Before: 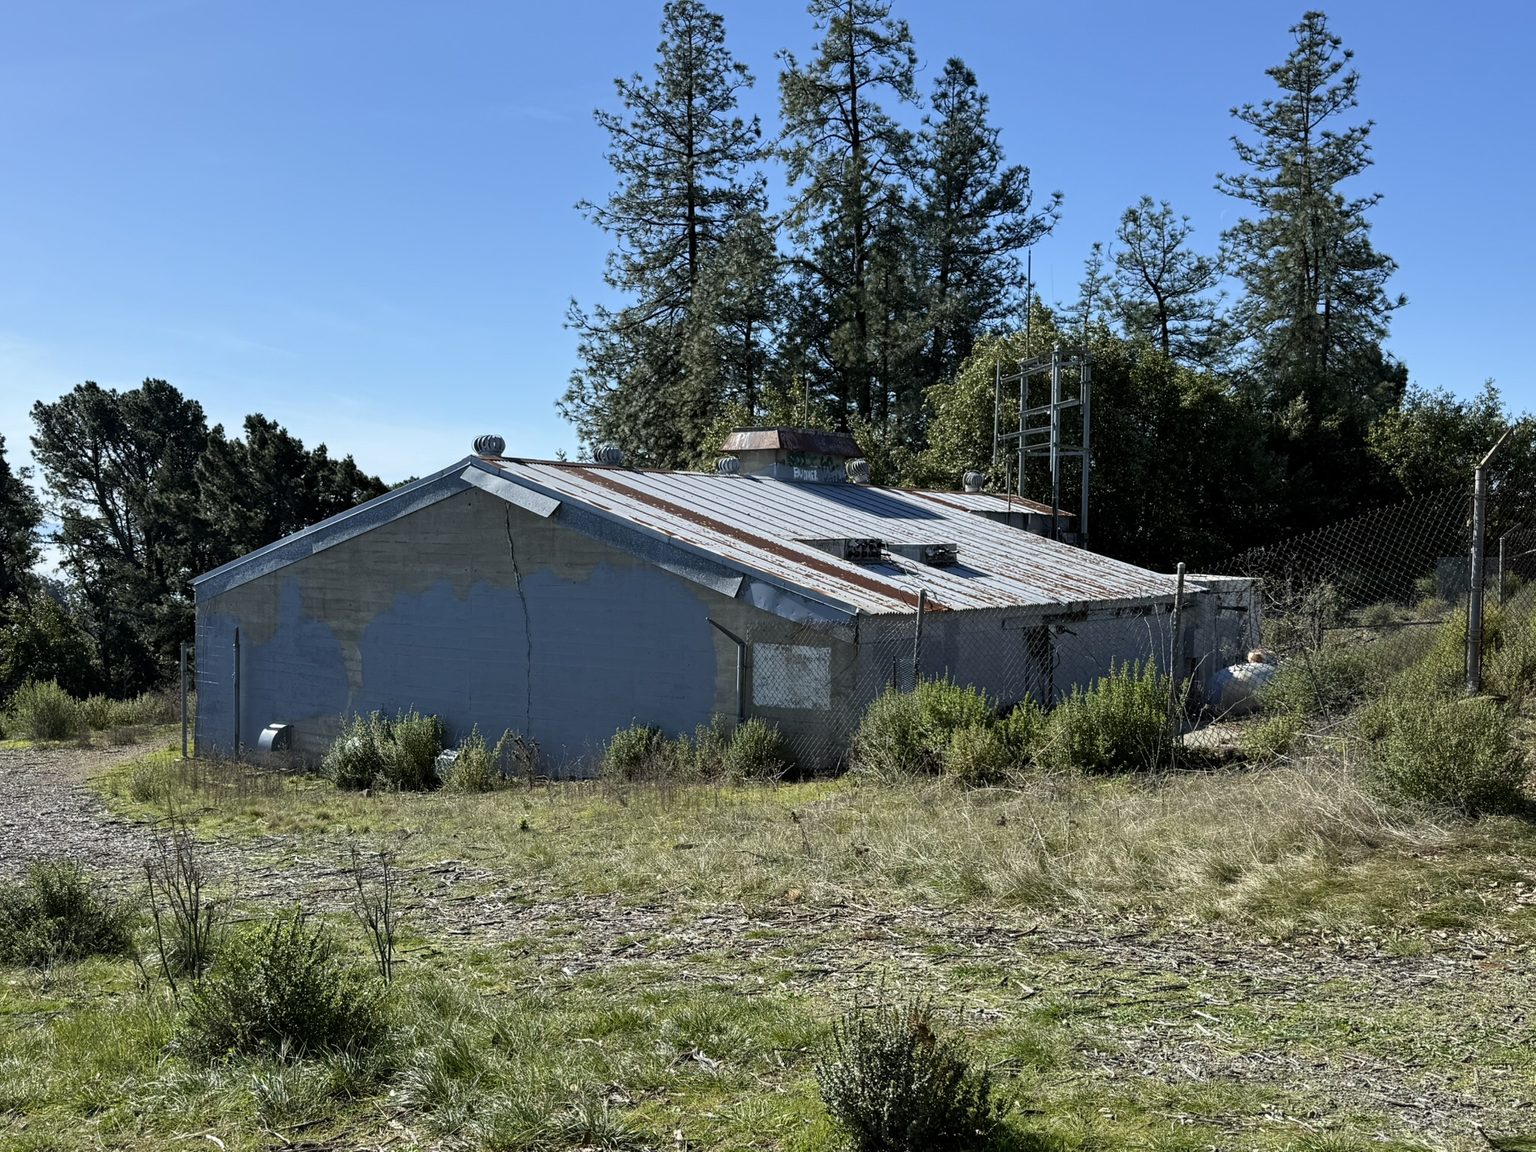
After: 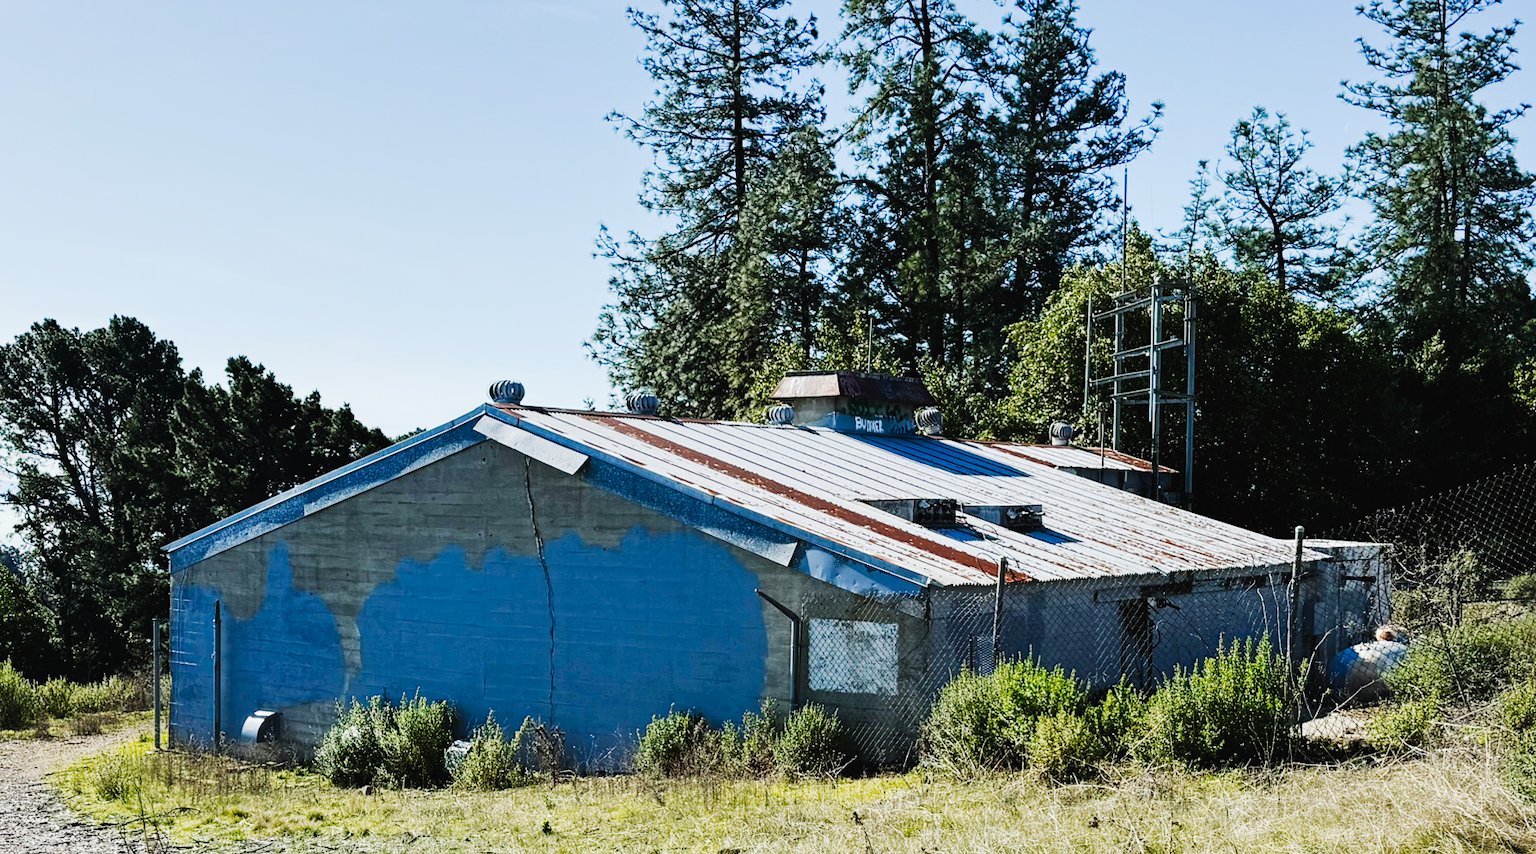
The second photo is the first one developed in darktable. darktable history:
shadows and highlights: shadows -20.38, white point adjustment -2.17, highlights -34.8
tone curve: curves: ch0 [(0, 0) (0.16, 0.055) (0.506, 0.762) (1, 1.024)], preserve colors none
crop: left 3.09%, top 8.997%, right 9.639%, bottom 26.286%
exposure: black level correction -0.015, exposure -0.125 EV, compensate highlight preservation false
